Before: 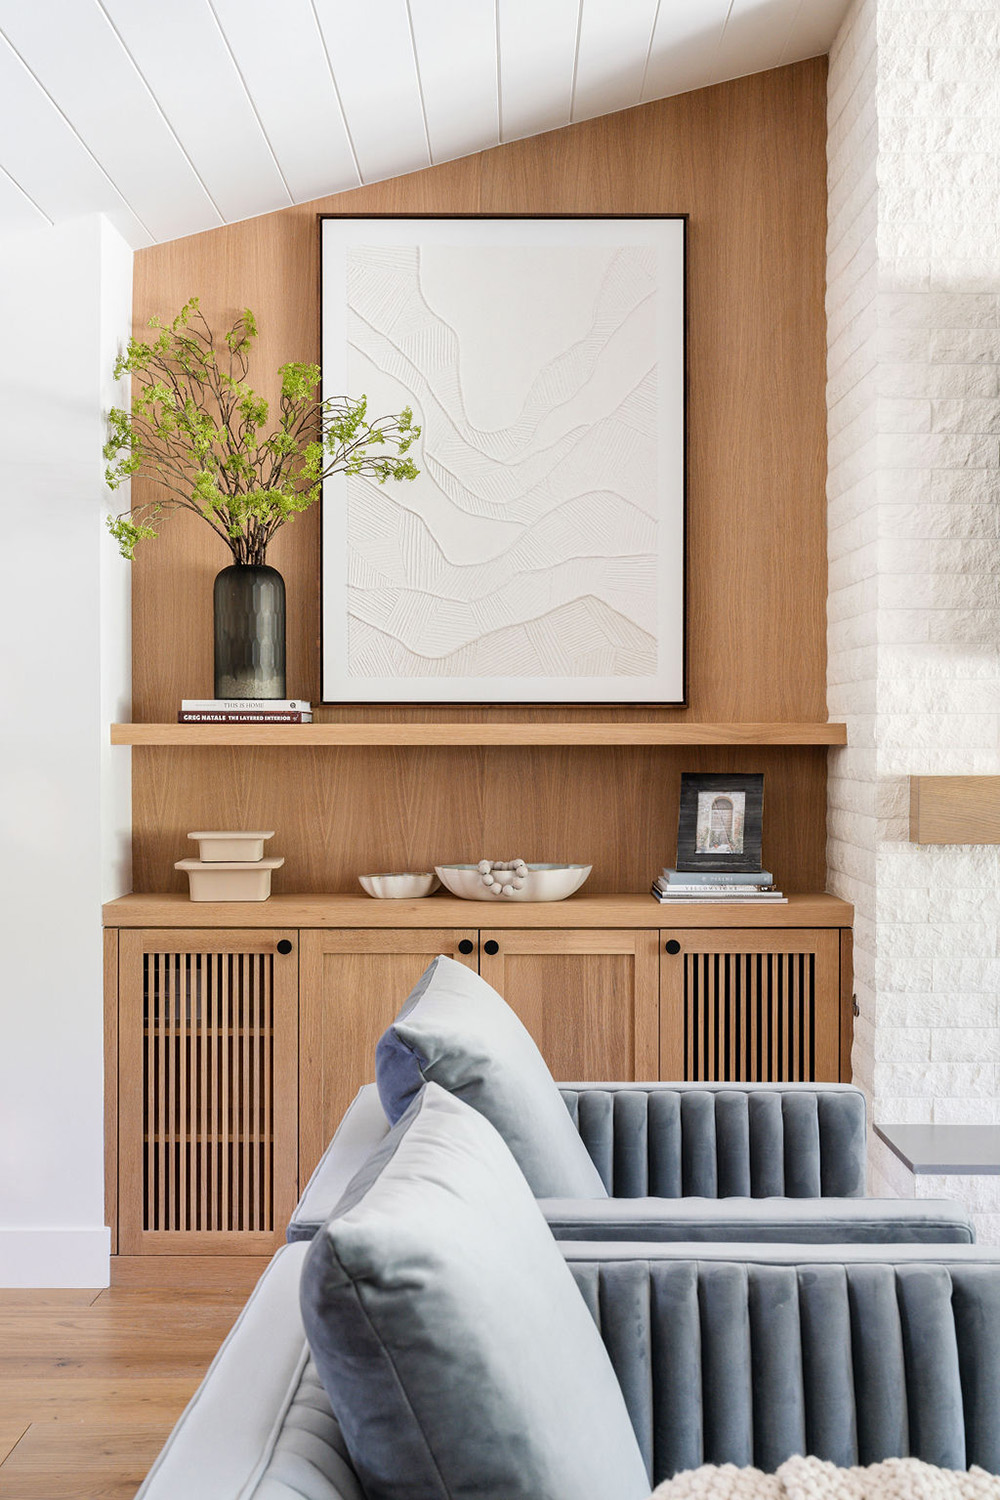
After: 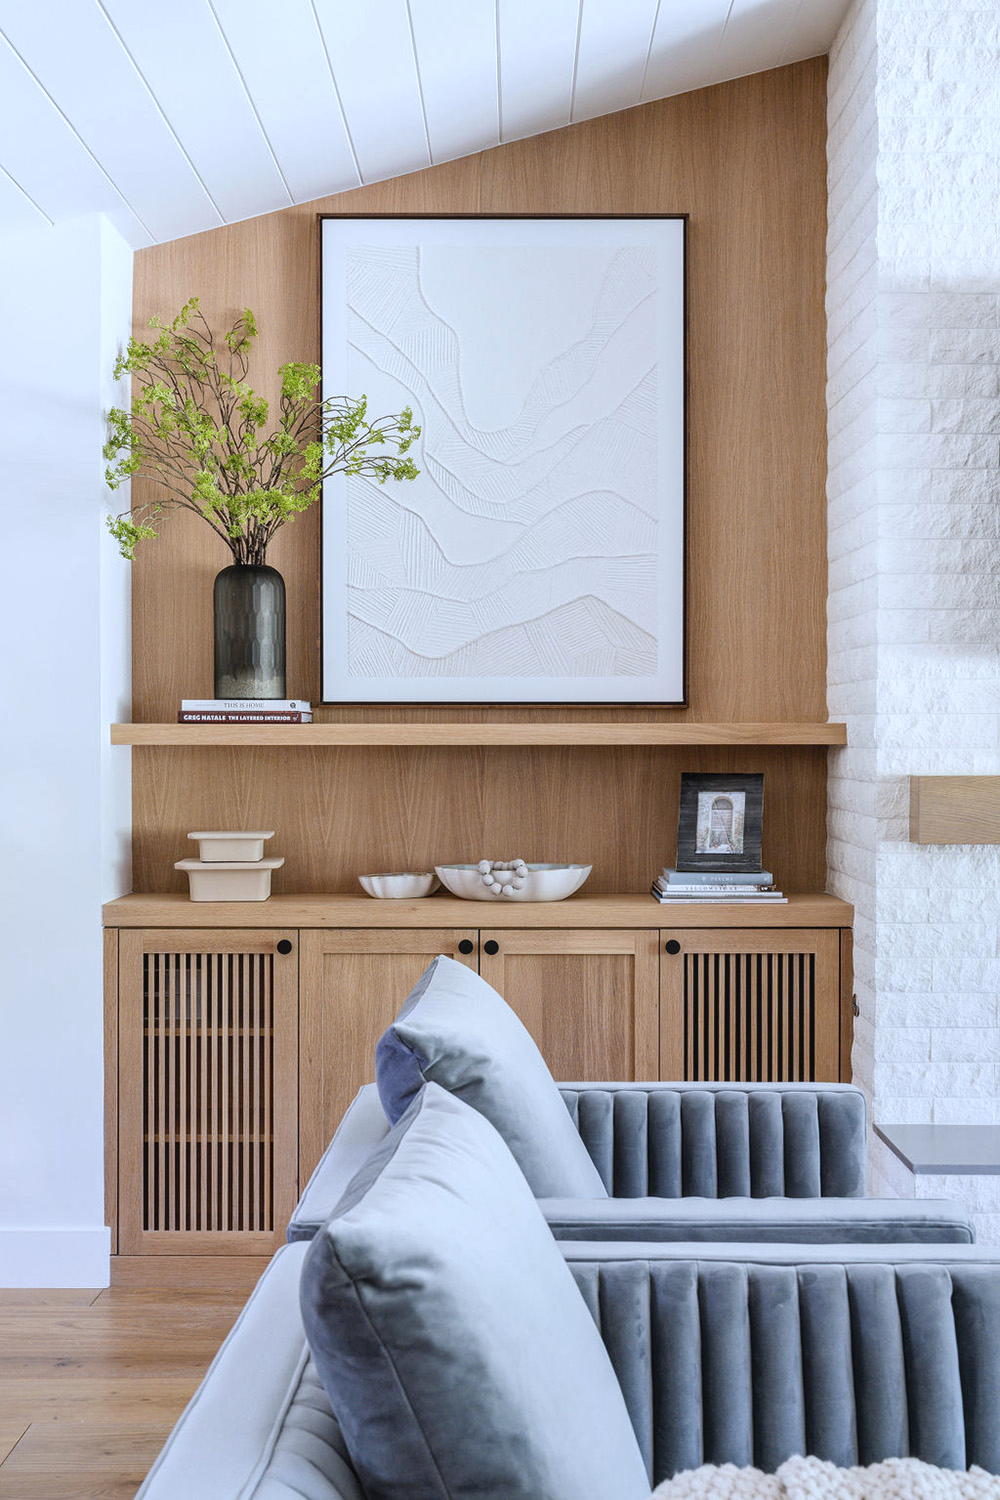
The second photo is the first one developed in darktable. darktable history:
contrast brightness saturation: saturation -0.05
white balance: red 0.931, blue 1.11
local contrast: detail 110%
